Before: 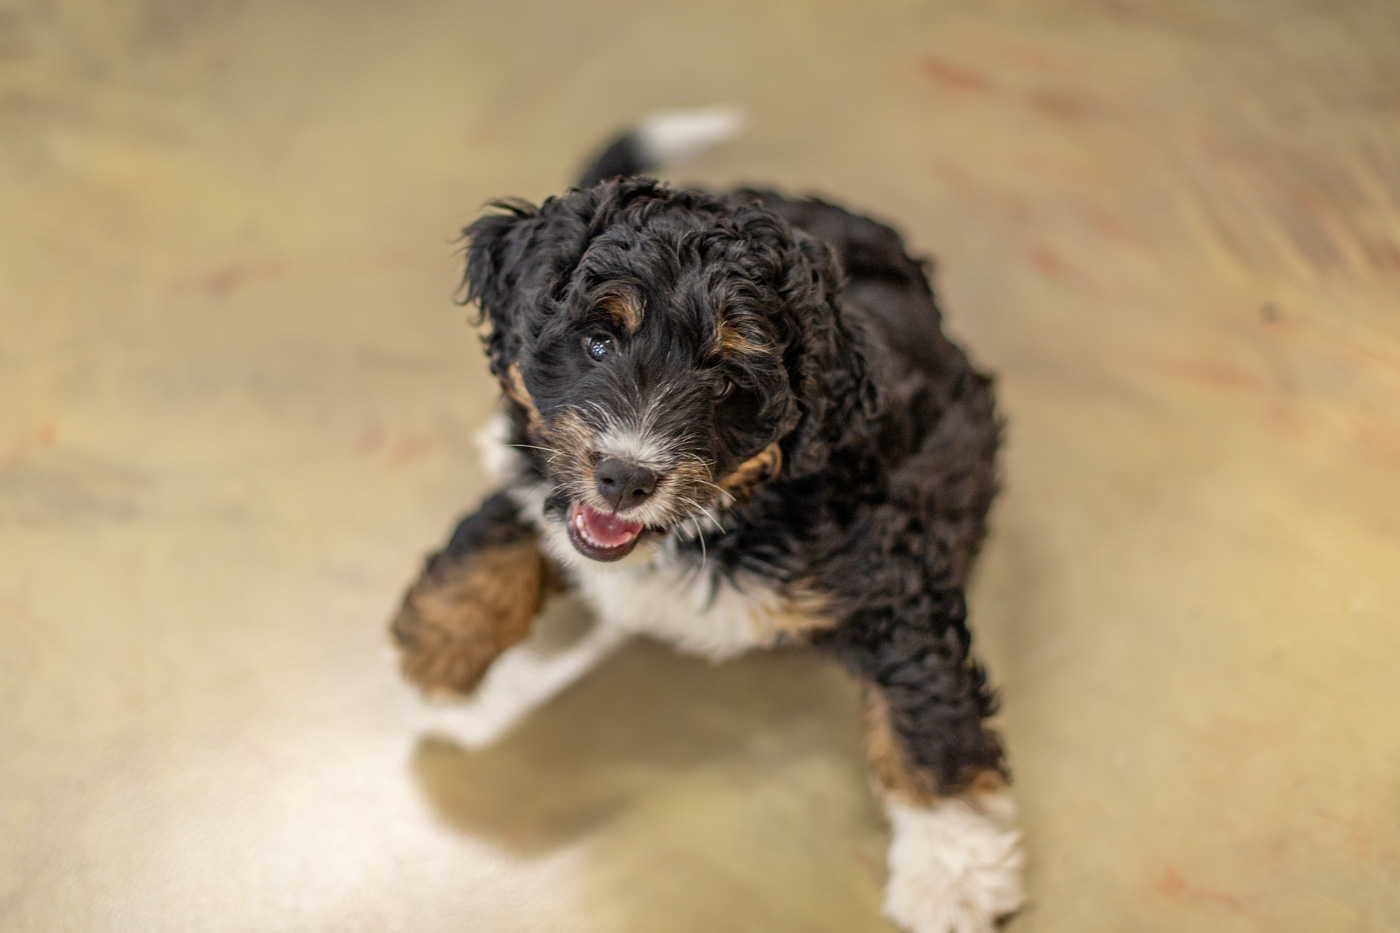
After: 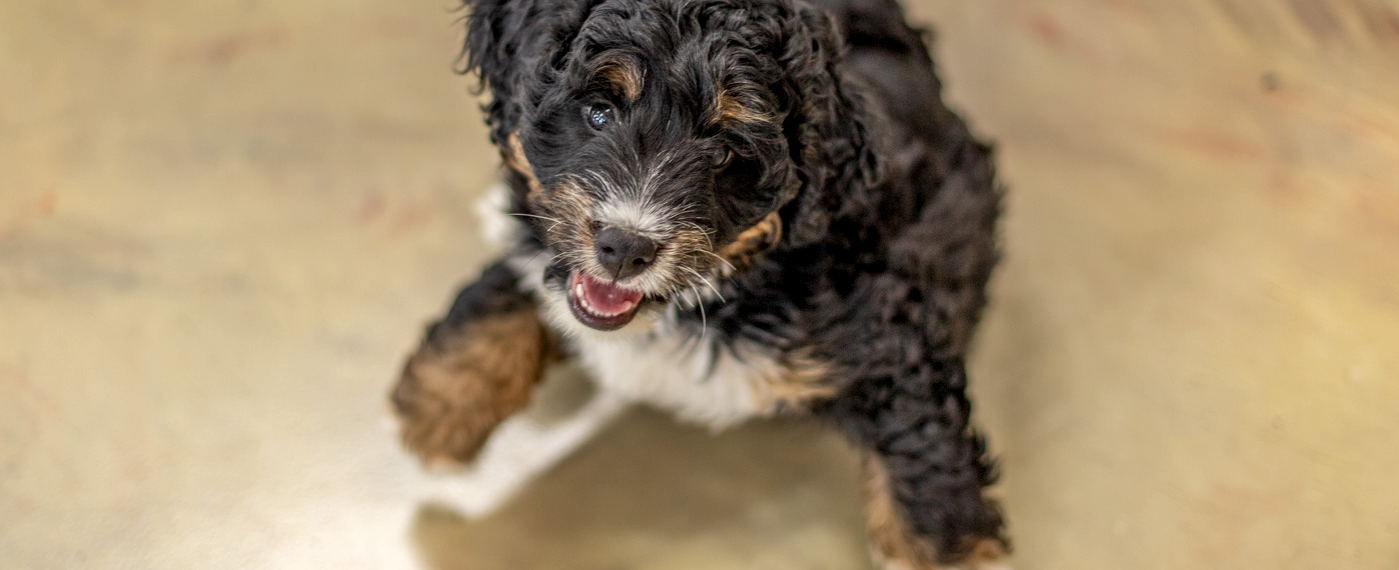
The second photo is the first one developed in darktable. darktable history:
local contrast: on, module defaults
crop and rotate: top 24.915%, bottom 13.989%
